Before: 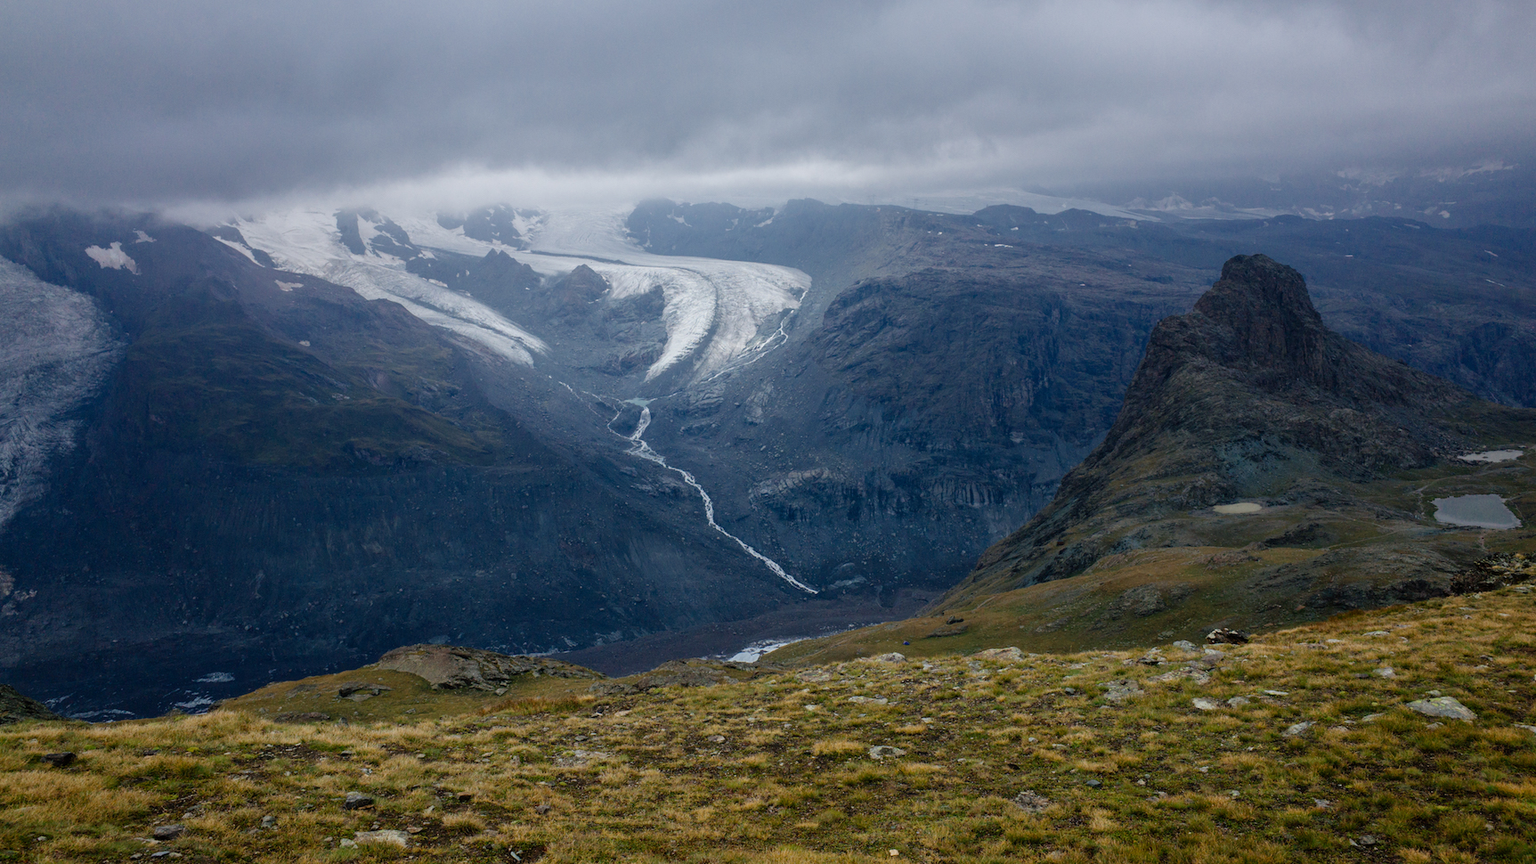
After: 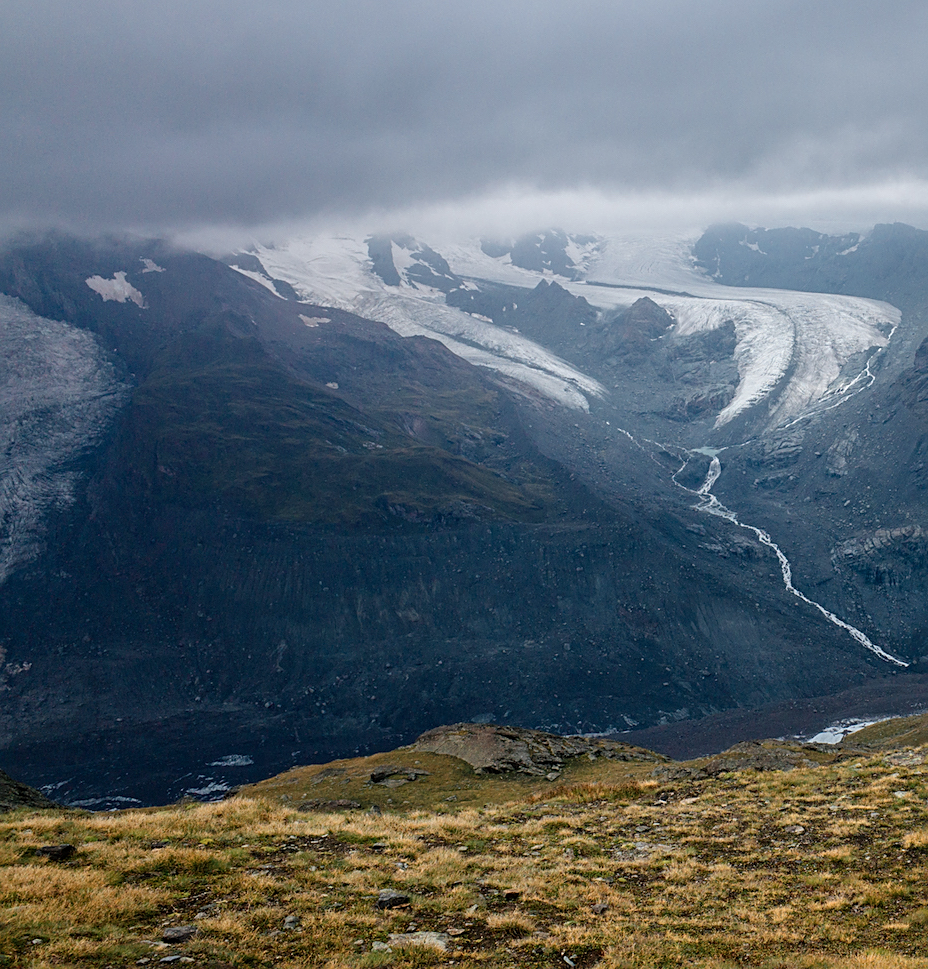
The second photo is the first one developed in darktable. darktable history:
sharpen: on, module defaults
tone equalizer: on, module defaults
white balance: red 1, blue 1
color zones: curves: ch0 [(0.018, 0.548) (0.197, 0.654) (0.425, 0.447) (0.605, 0.658) (0.732, 0.579)]; ch1 [(0.105, 0.531) (0.224, 0.531) (0.386, 0.39) (0.618, 0.456) (0.732, 0.456) (0.956, 0.421)]; ch2 [(0.039, 0.583) (0.215, 0.465) (0.399, 0.544) (0.465, 0.548) (0.614, 0.447) (0.724, 0.43) (0.882, 0.623) (0.956, 0.632)]
crop: left 0.587%, right 45.588%, bottom 0.086%
